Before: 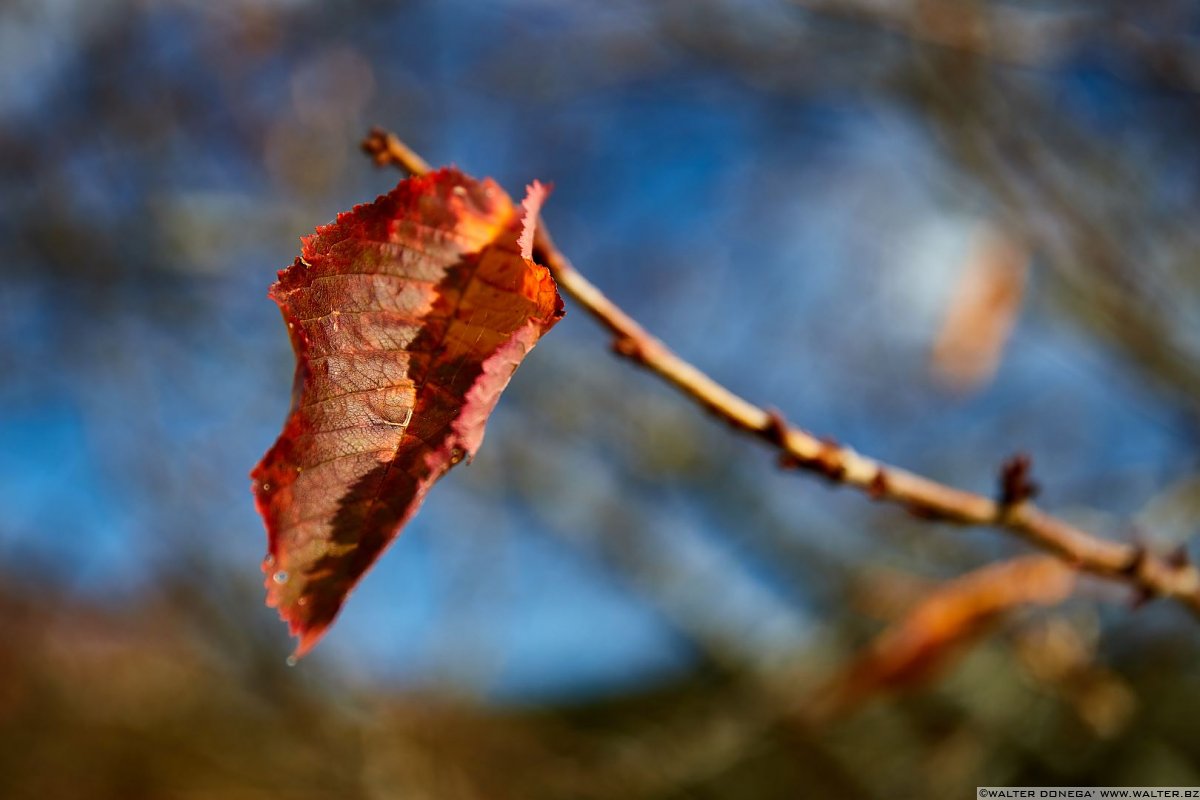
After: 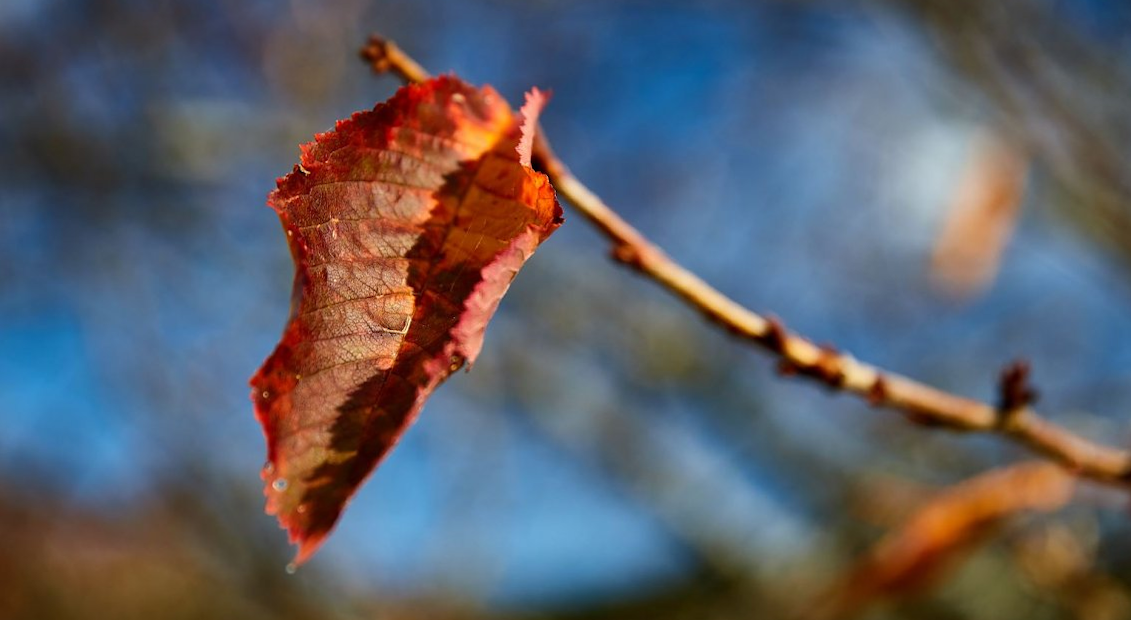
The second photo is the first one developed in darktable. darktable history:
crop and rotate: angle 0.103°, top 11.577%, right 5.445%, bottom 10.714%
